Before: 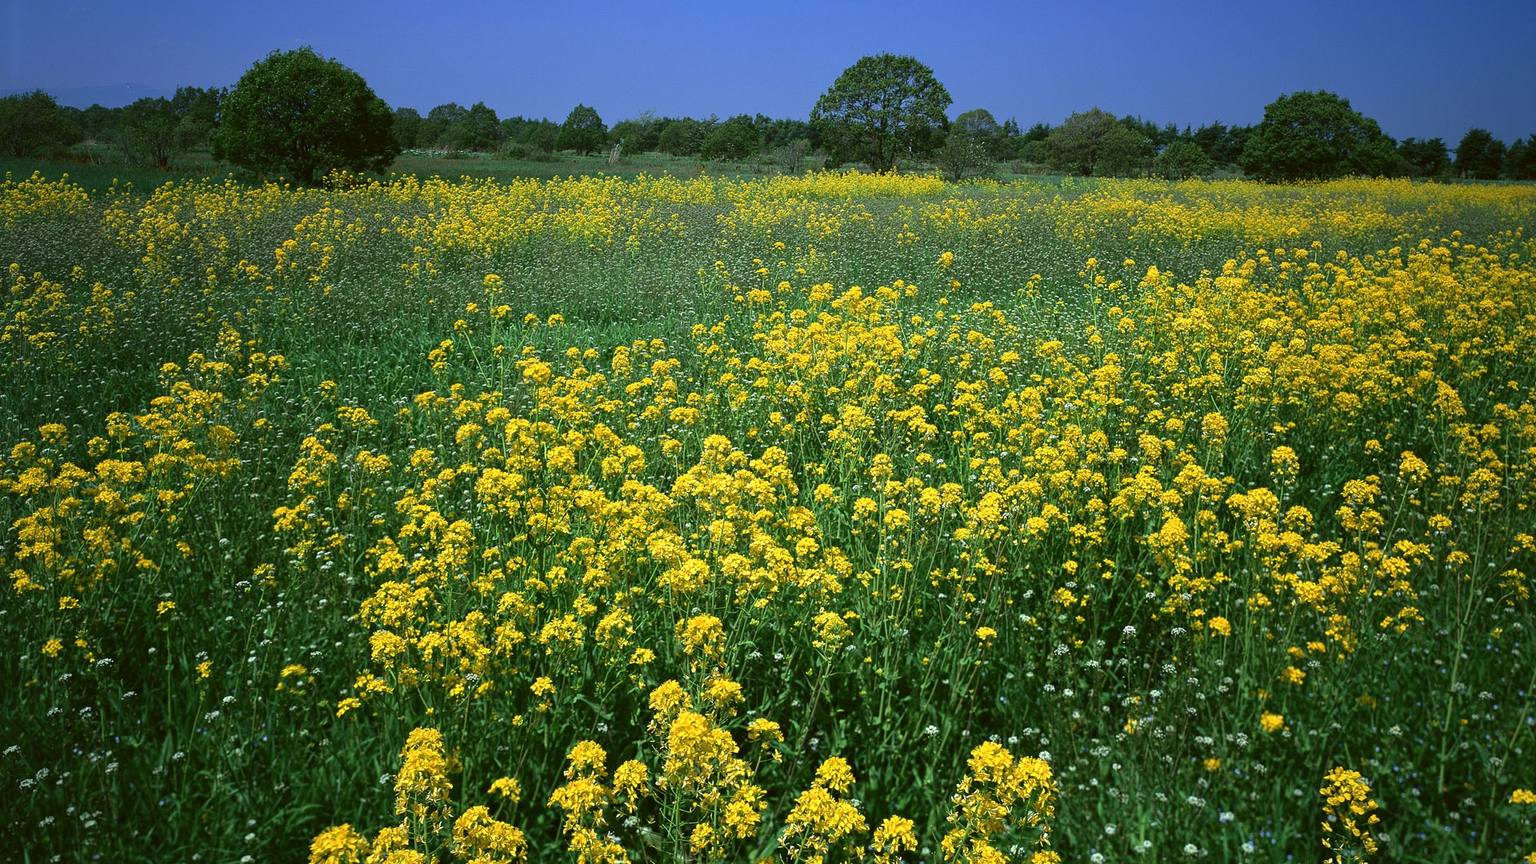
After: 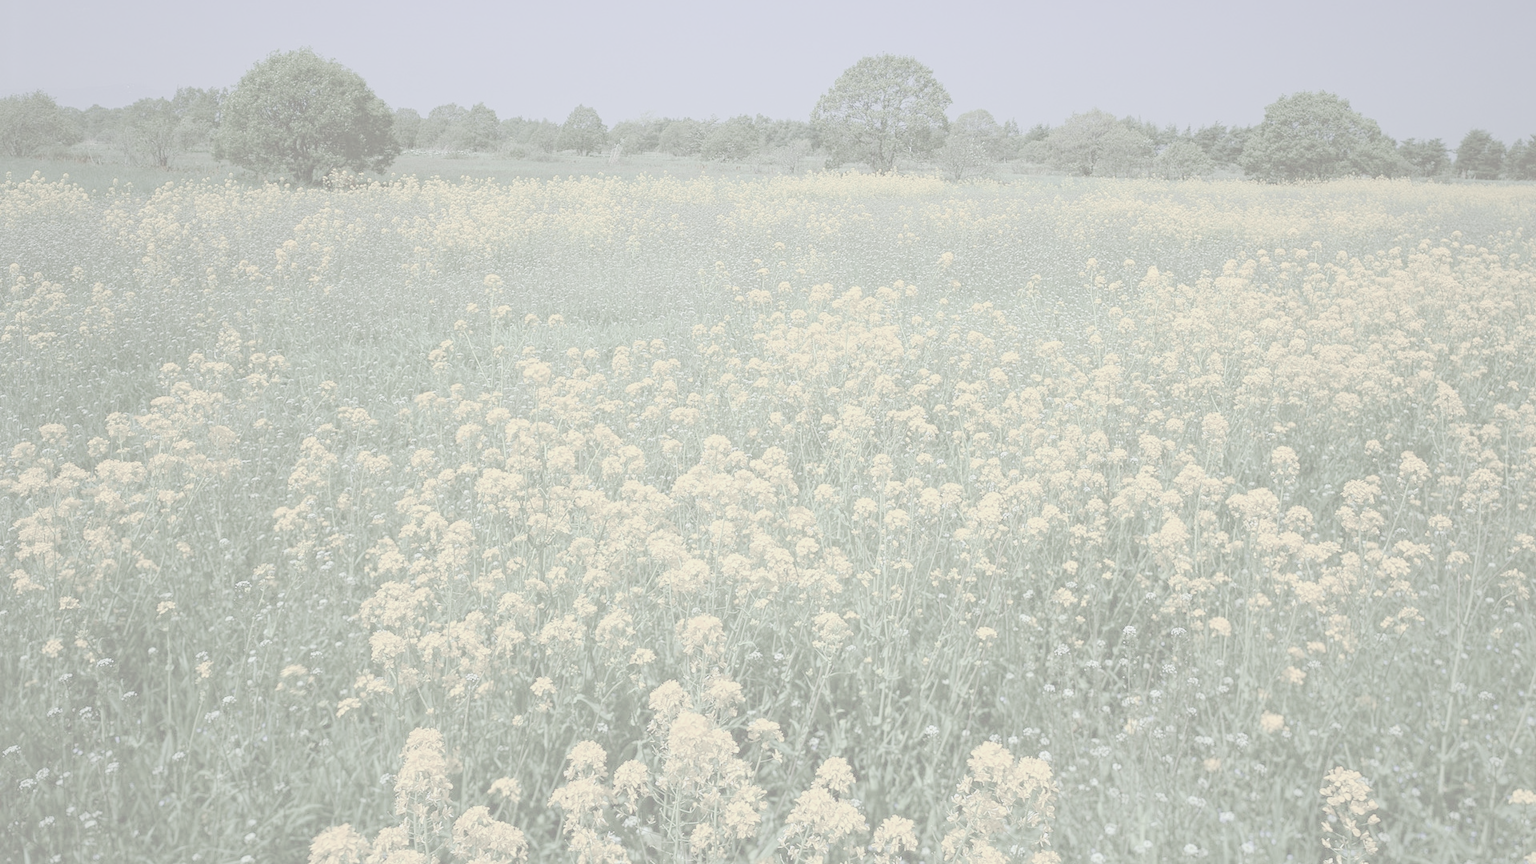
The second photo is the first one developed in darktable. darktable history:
contrast brightness saturation: contrast -0.317, brightness 0.763, saturation -0.766
tone curve: curves: ch0 [(0, 0) (0.037, 0.011) (0.135, 0.093) (0.266, 0.281) (0.461, 0.555) (0.581, 0.716) (0.675, 0.793) (0.767, 0.849) (0.91, 0.924) (1, 0.979)]; ch1 [(0, 0) (0.292, 0.278) (0.431, 0.418) (0.493, 0.479) (0.506, 0.5) (0.532, 0.537) (0.562, 0.581) (0.641, 0.663) (0.754, 0.76) (1, 1)]; ch2 [(0, 0) (0.294, 0.3) (0.361, 0.372) (0.429, 0.445) (0.478, 0.486) (0.502, 0.498) (0.518, 0.522) (0.531, 0.549) (0.561, 0.59) (0.64, 0.655) (0.693, 0.706) (0.845, 0.833) (1, 0.951)], preserve colors none
exposure: exposure 0.171 EV, compensate exposure bias true, compensate highlight preservation false
